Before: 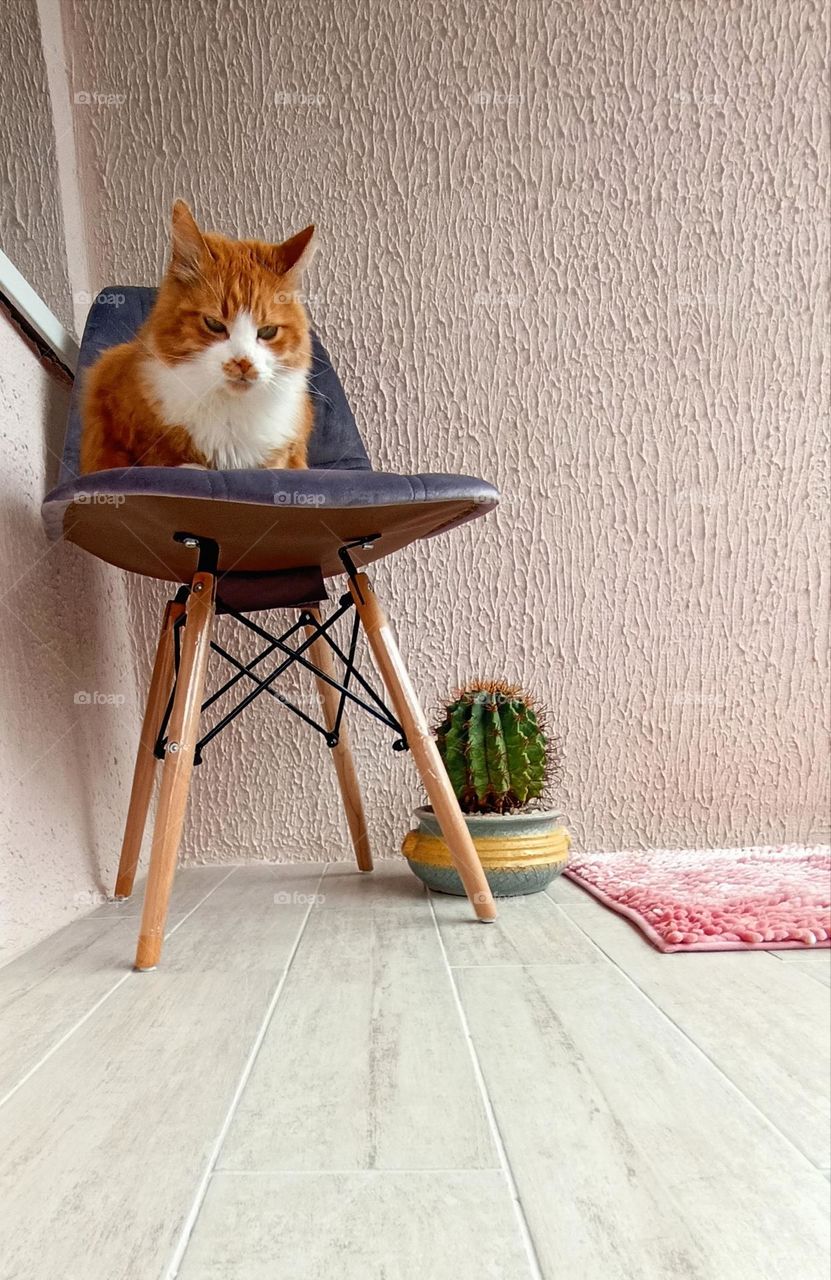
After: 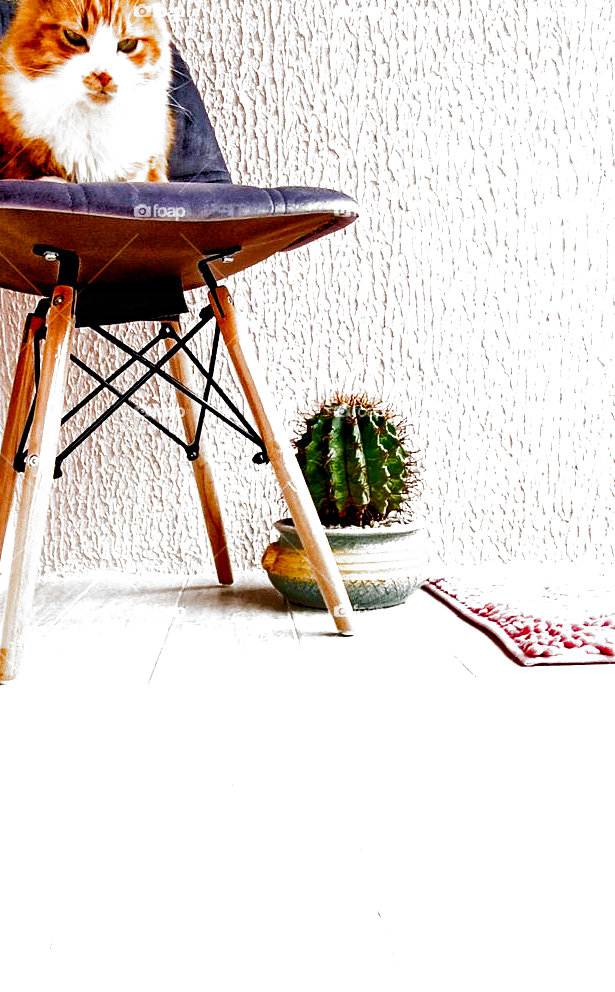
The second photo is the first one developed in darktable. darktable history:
tone equalizer: edges refinement/feathering 500, mask exposure compensation -1.57 EV, preserve details no
exposure: black level correction 0, exposure 1.283 EV, compensate highlight preservation false
crop: left 16.883%, top 22.48%, right 9.018%
shadows and highlights: radius 132.41, soften with gaussian
haze removal: compatibility mode true, adaptive false
filmic rgb: black relative exposure -3.59 EV, white relative exposure 2.28 EV, hardness 3.41, add noise in highlights 0, preserve chrominance no, color science v3 (2019), use custom middle-gray values true, iterations of high-quality reconstruction 0, contrast in highlights soft
